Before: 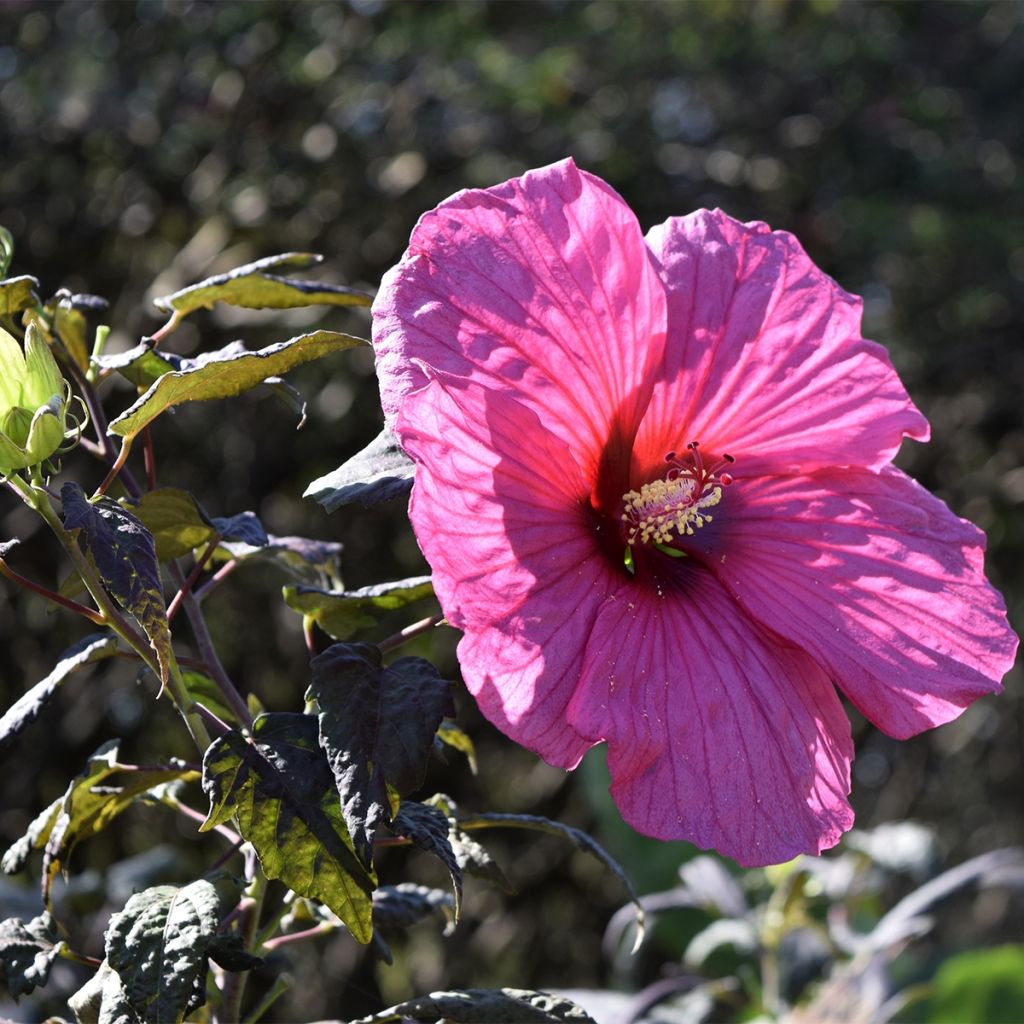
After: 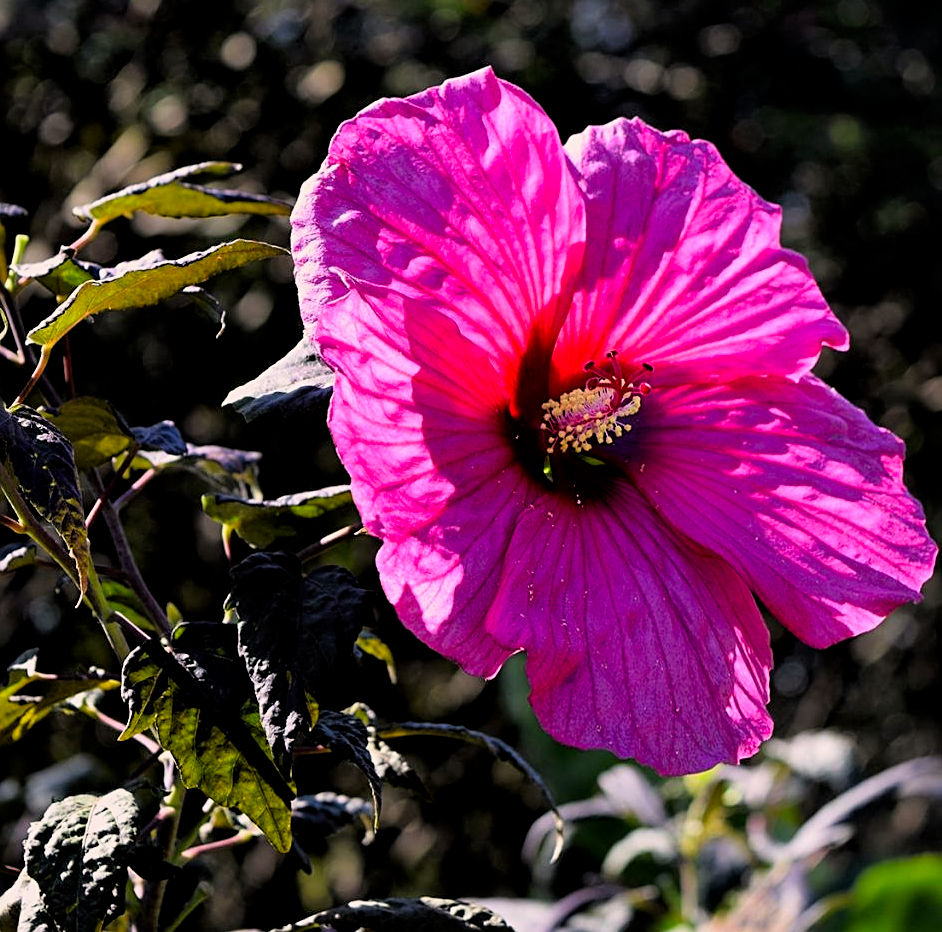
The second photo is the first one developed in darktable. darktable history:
crop and rotate: left 7.933%, top 8.889%
contrast brightness saturation: saturation 0.513
exposure: exposure -0.244 EV, compensate highlight preservation false
local contrast: mode bilateral grid, contrast 20, coarseness 51, detail 119%, midtone range 0.2
sharpen: on, module defaults
filmic rgb: black relative exposure -4.92 EV, white relative exposure 2.84 EV, hardness 3.73, iterations of high-quality reconstruction 0
color correction: highlights a* 5.85, highlights b* 4.7
